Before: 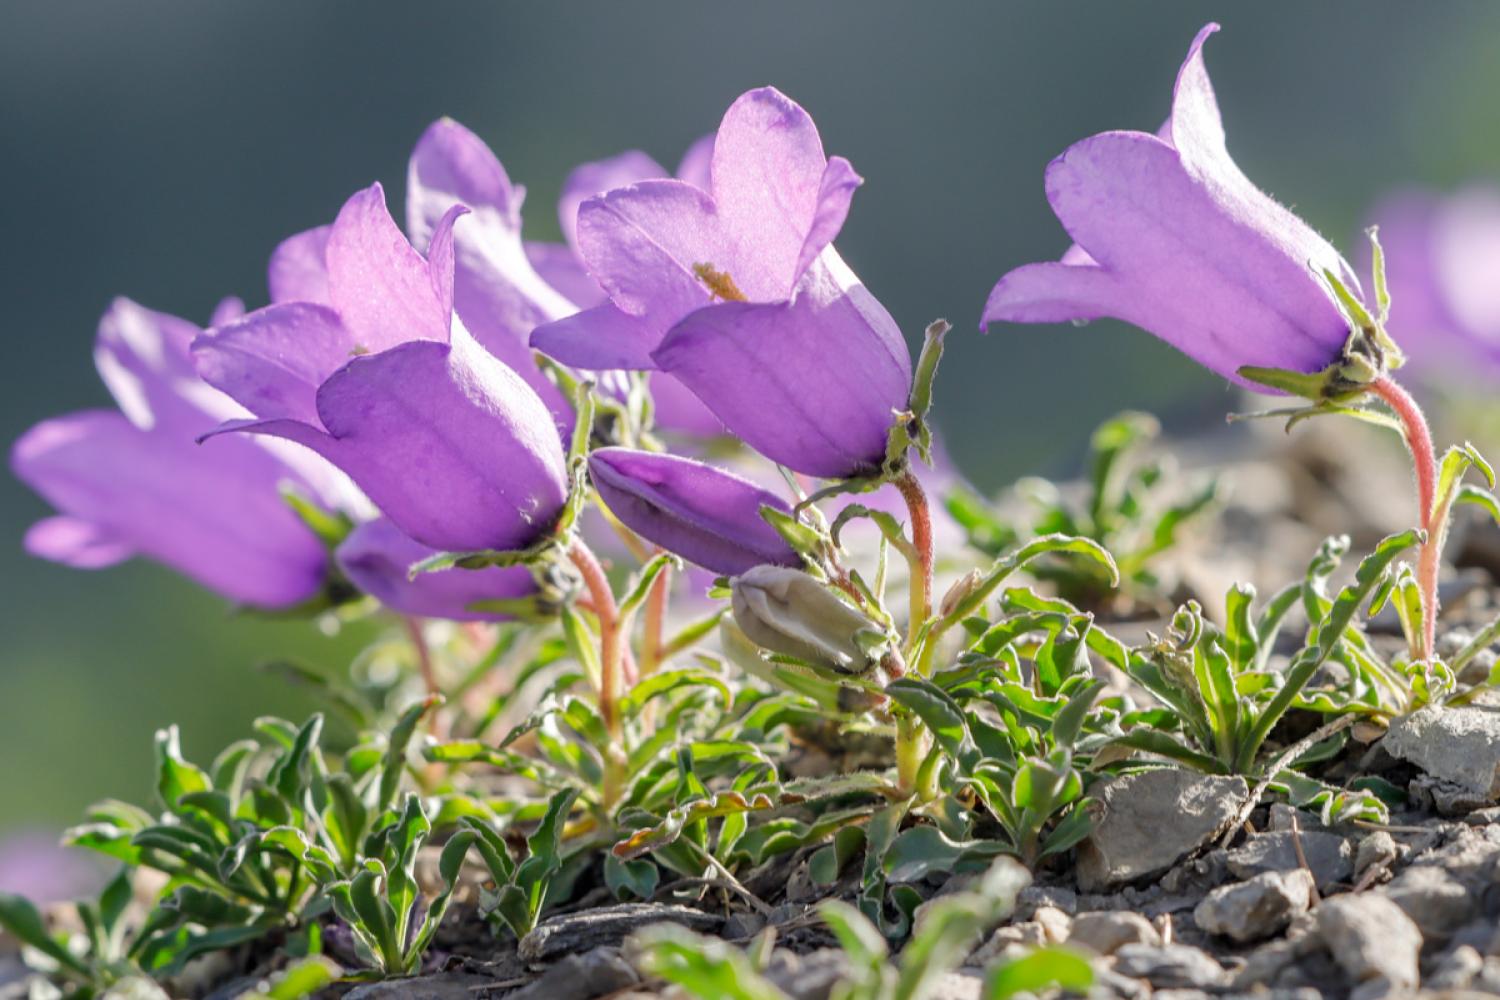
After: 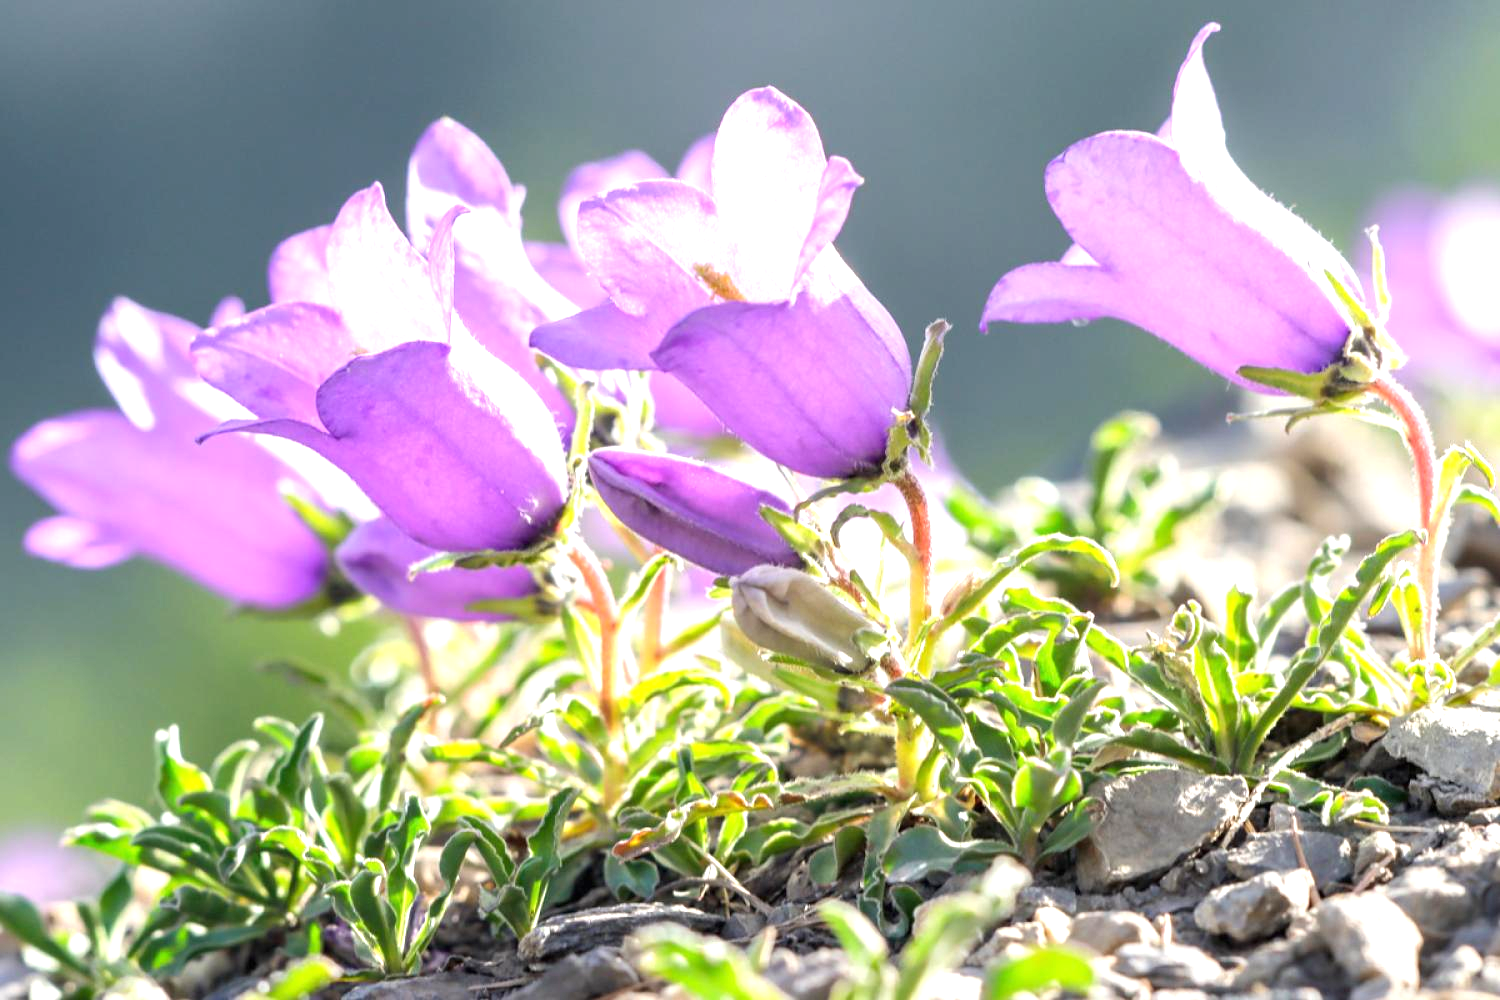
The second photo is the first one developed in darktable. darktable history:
exposure: black level correction 0, exposure 1.106 EV, compensate exposure bias true, compensate highlight preservation false
tone equalizer: on, module defaults
